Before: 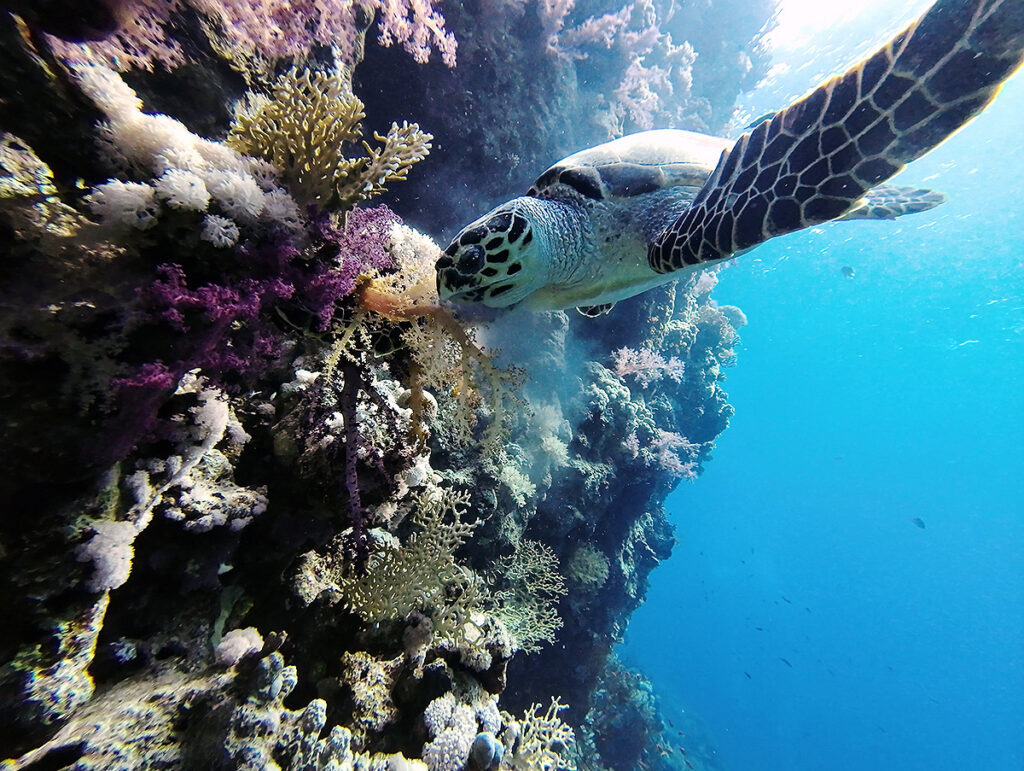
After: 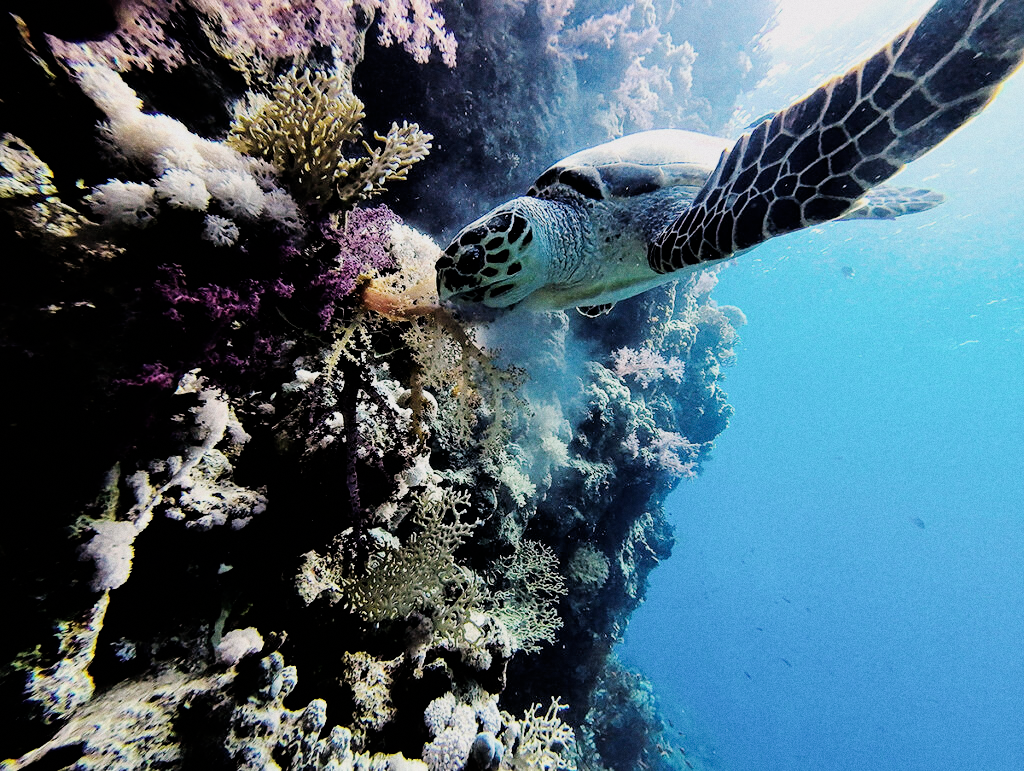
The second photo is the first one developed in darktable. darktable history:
tone equalizer: -8 EV -0.417 EV, -7 EV -0.389 EV, -6 EV -0.333 EV, -5 EV -0.222 EV, -3 EV 0.222 EV, -2 EV 0.333 EV, -1 EV 0.389 EV, +0 EV 0.417 EV, edges refinement/feathering 500, mask exposure compensation -1.57 EV, preserve details no
grain: on, module defaults
filmic rgb: black relative exposure -5 EV, hardness 2.88, contrast 1.1, highlights saturation mix -20%
